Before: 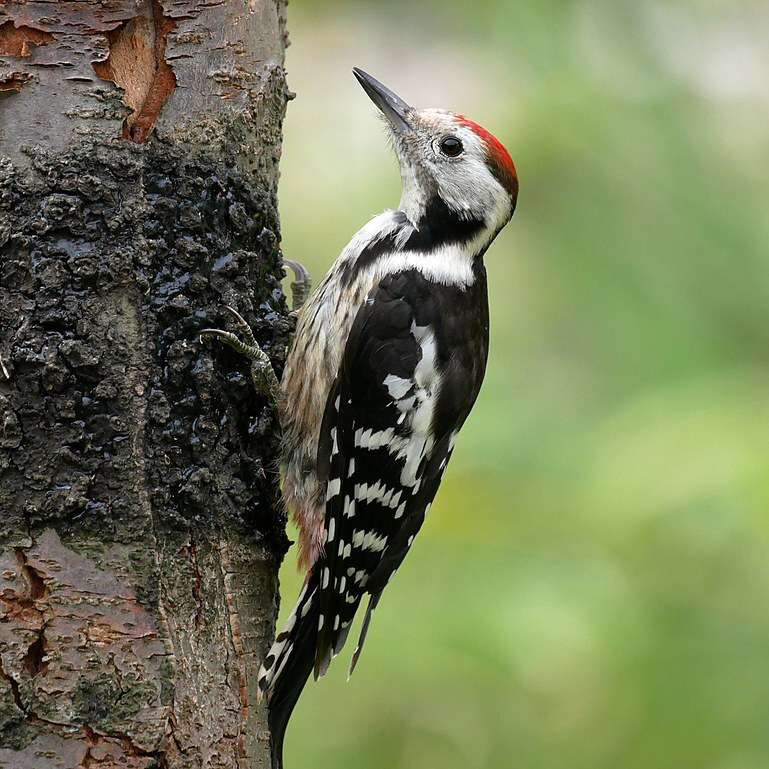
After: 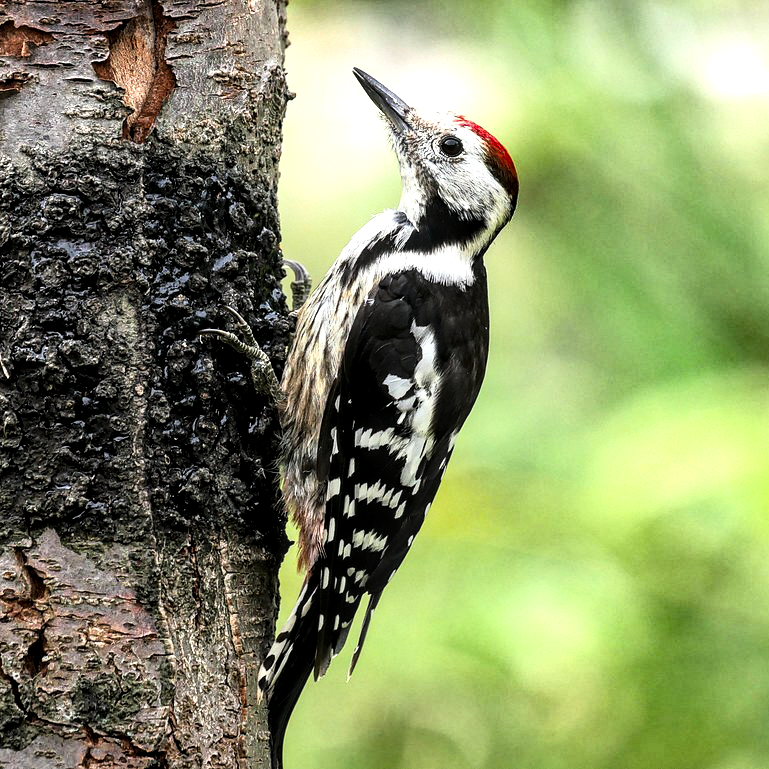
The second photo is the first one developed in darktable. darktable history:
tone curve: curves: ch0 [(0, 0) (0.042, 0.01) (0.223, 0.123) (0.59, 0.574) (0.802, 0.868) (1, 1)], color space Lab, linked channels, preserve colors none
white balance: emerald 1
shadows and highlights: shadows 12, white point adjustment 1.2, soften with gaussian
exposure: black level correction 0, exposure 0.6 EV, compensate highlight preservation false
local contrast: detail 150%
